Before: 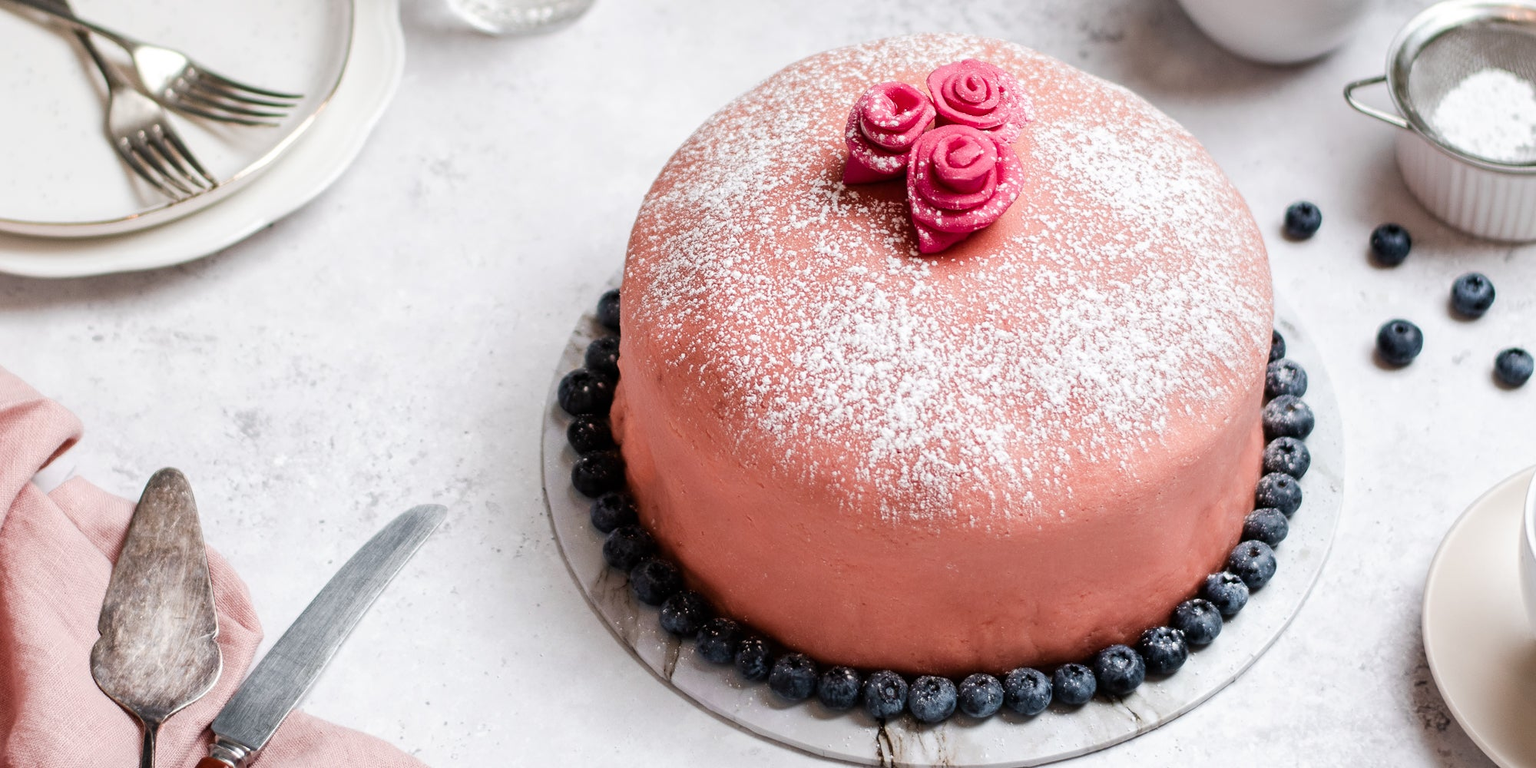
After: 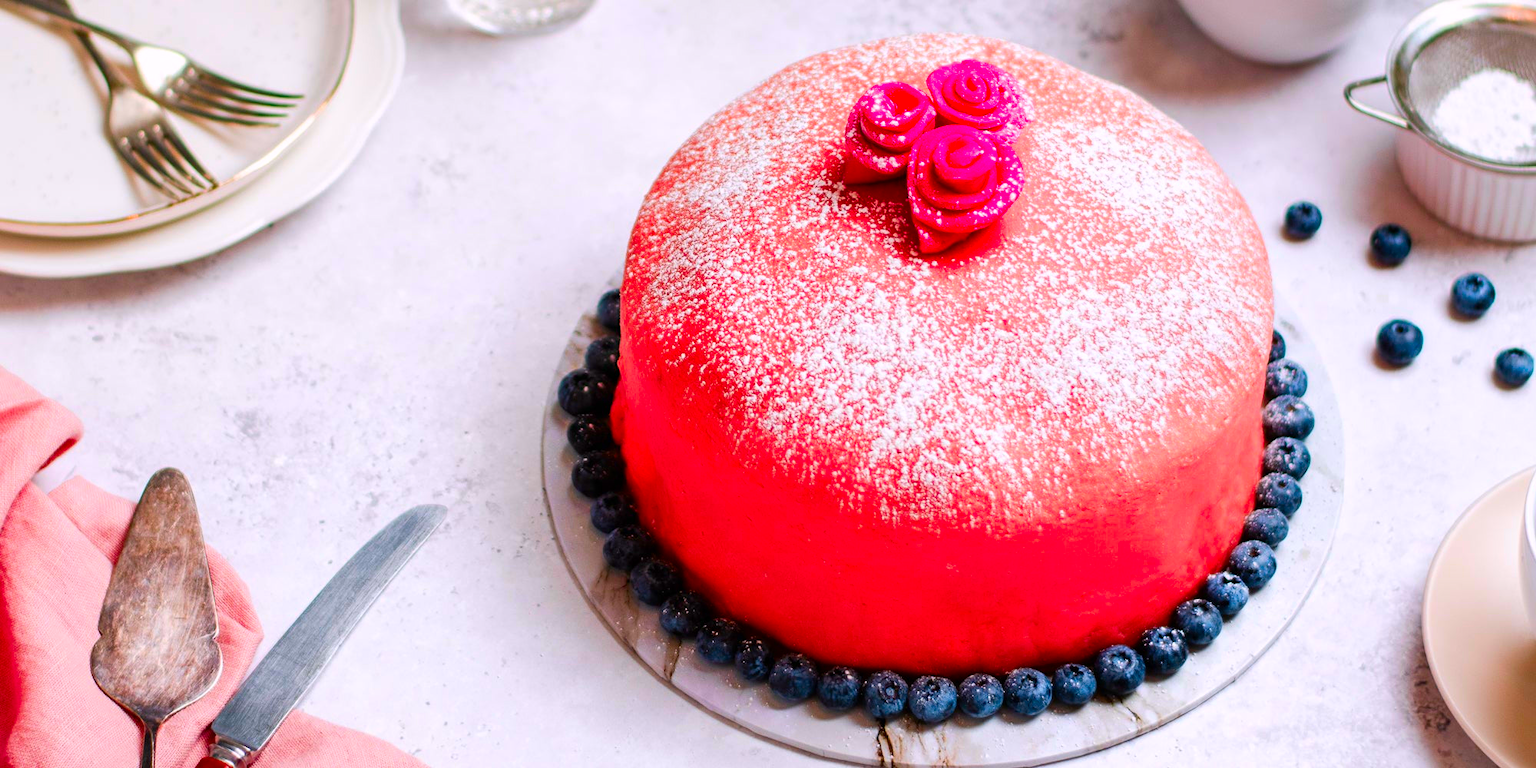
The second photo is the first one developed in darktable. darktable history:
color correction: highlights a* 1.69, highlights b* -1.68, saturation 2.51
